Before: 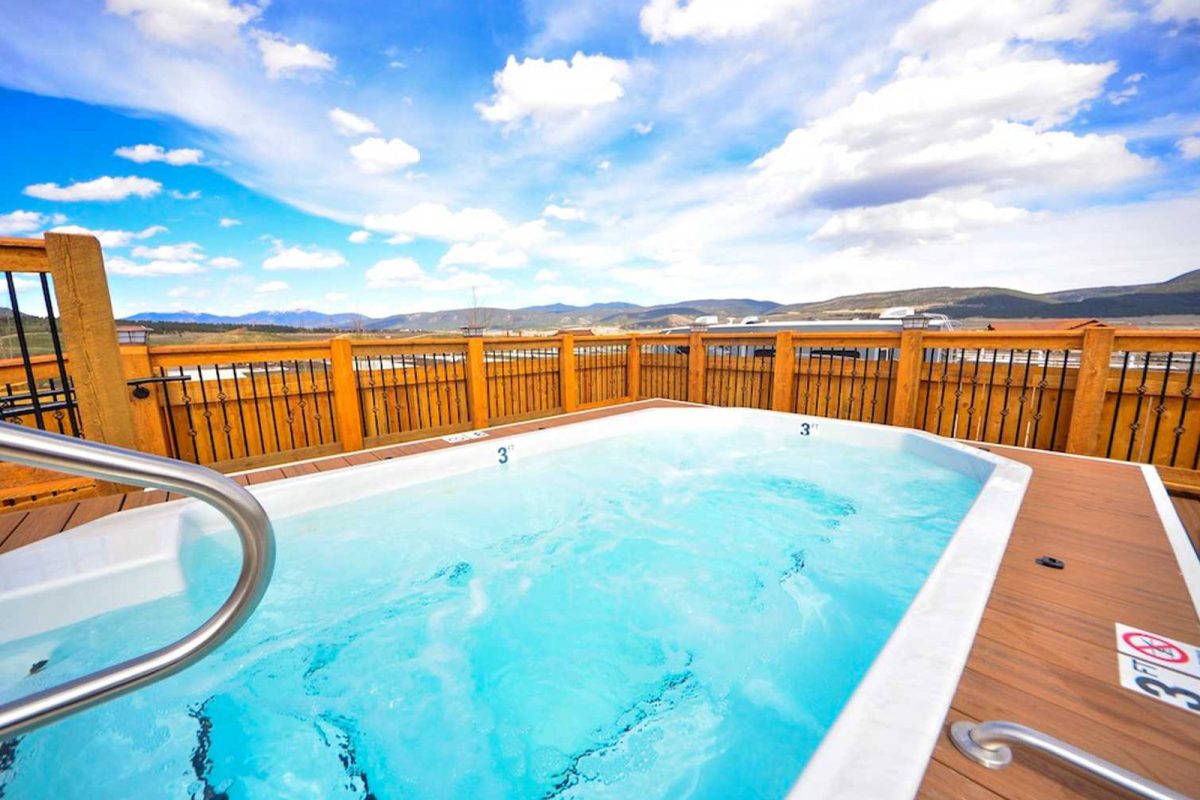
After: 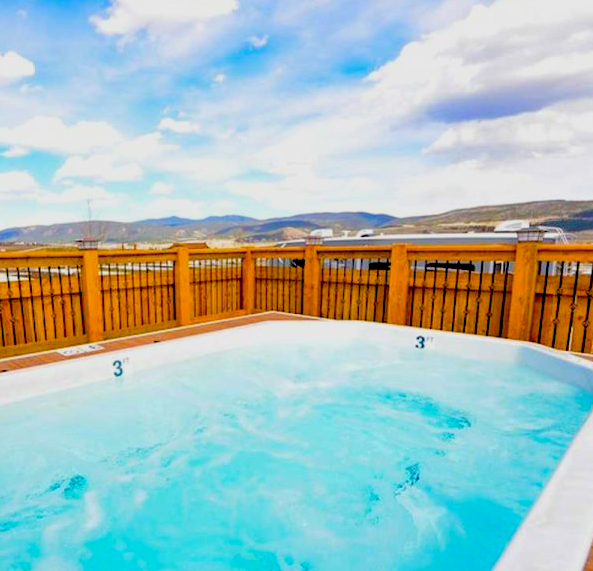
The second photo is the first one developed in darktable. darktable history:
exposure: black level correction 0.029, exposure -0.075 EV, compensate highlight preservation false
color balance rgb: global offset › luminance -0.501%, linear chroma grading › global chroma 15.282%, perceptual saturation grading › global saturation 20%, perceptual saturation grading › highlights -24.881%, perceptual saturation grading › shadows 50.044%, contrast -9.667%
crop: left 32.139%, top 10.989%, right 18.366%, bottom 17.568%
